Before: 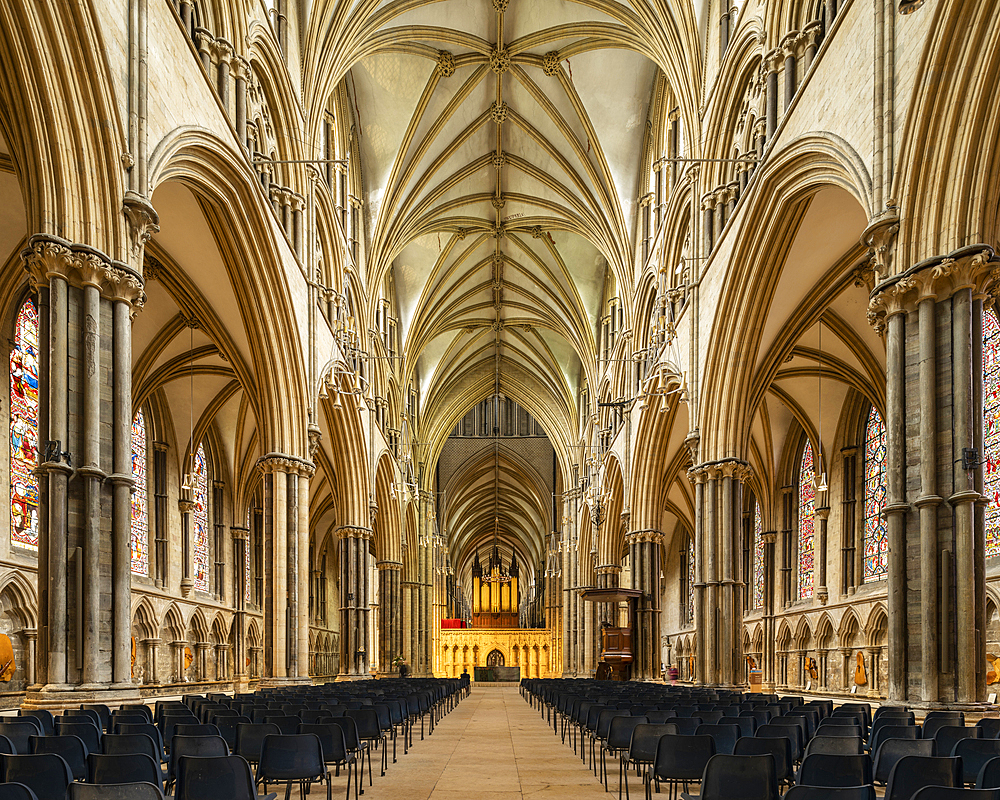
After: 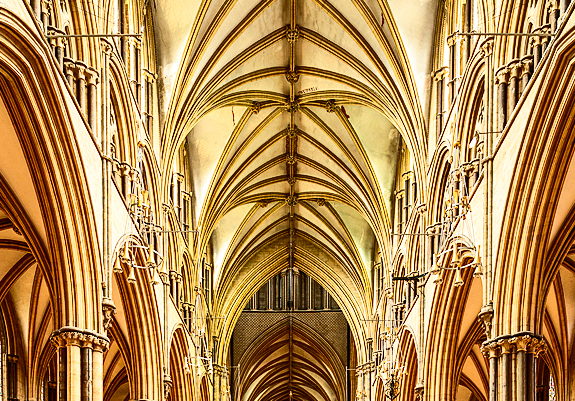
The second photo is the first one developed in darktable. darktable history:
contrast brightness saturation: contrast 0.398, brightness 0.046, saturation 0.255
crop: left 20.694%, top 15.815%, right 21.769%, bottom 33.953%
